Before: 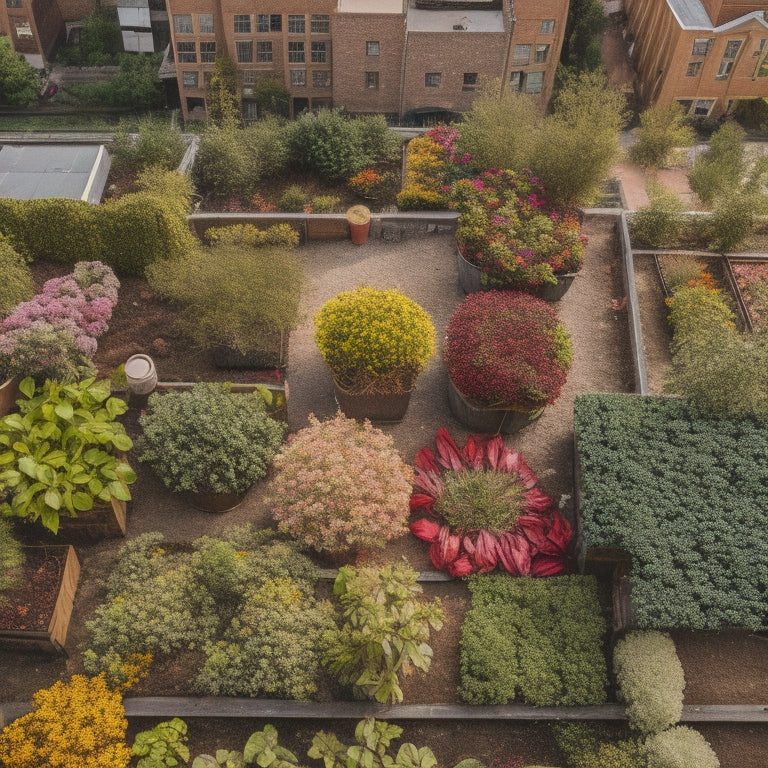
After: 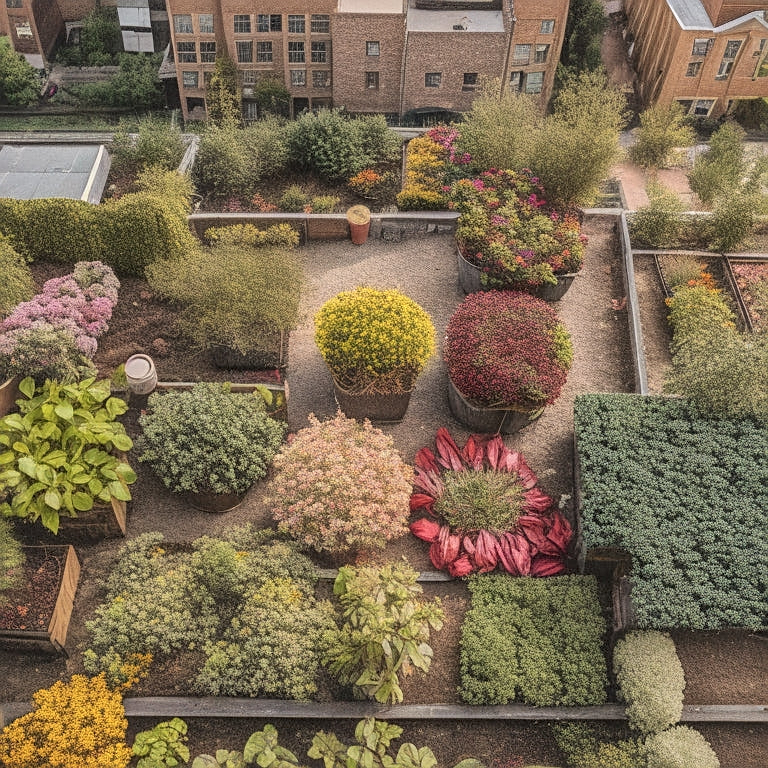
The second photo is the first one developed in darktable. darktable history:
local contrast: on, module defaults
global tonemap: drago (1, 100), detail 1
sharpen: on, module defaults
